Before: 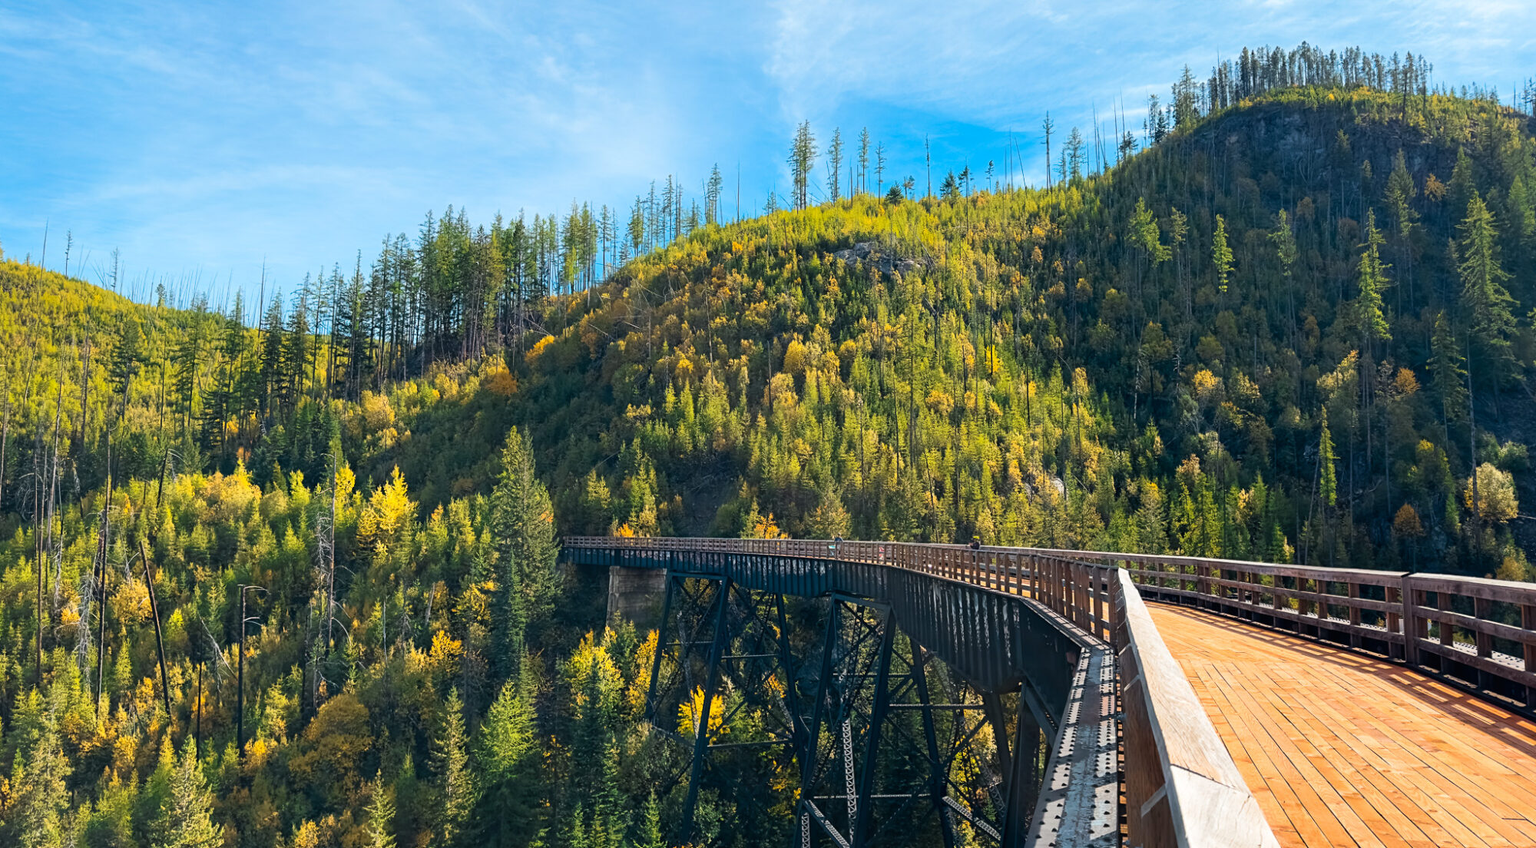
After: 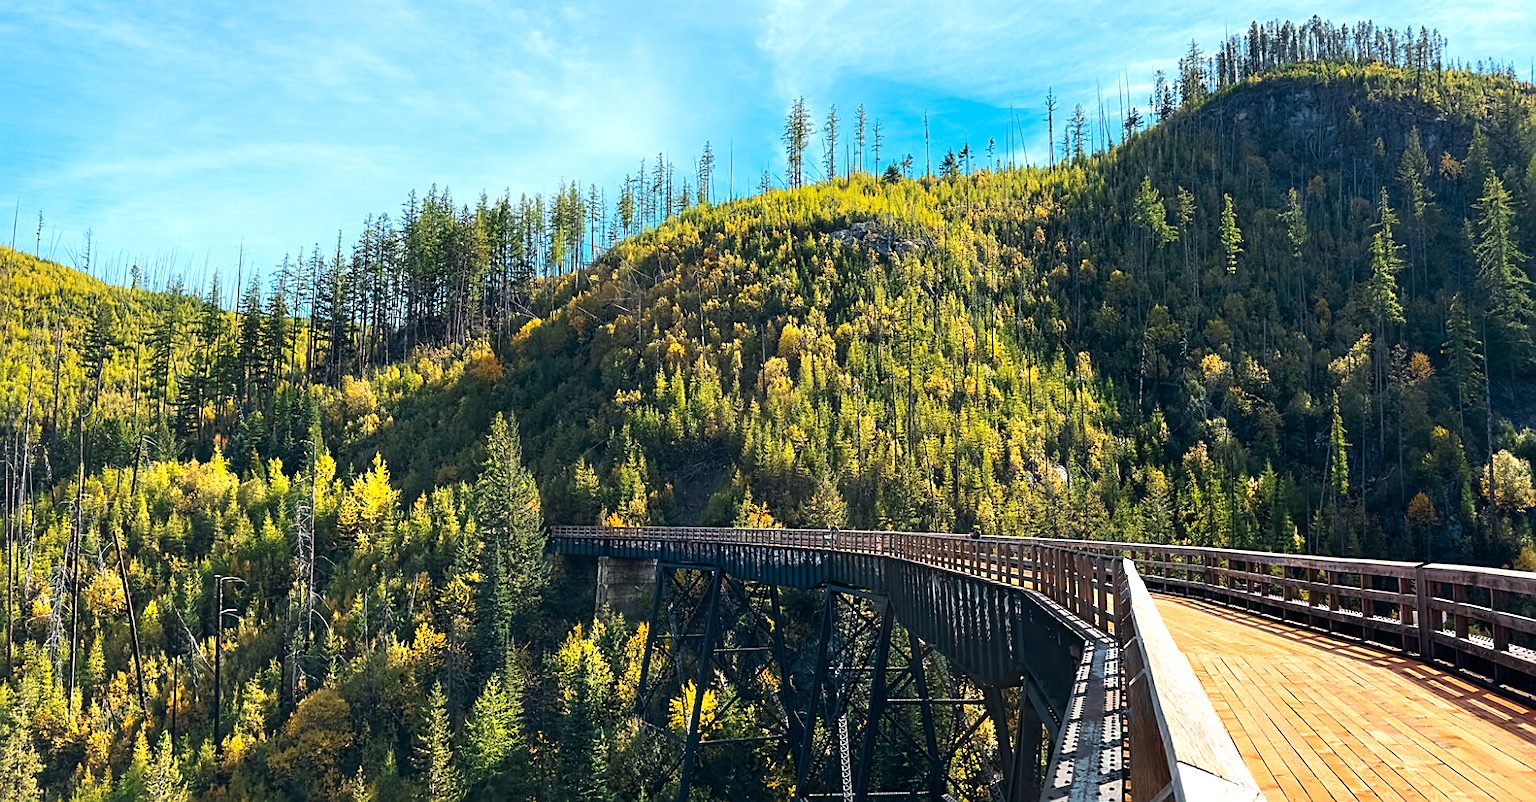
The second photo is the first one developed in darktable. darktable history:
sharpen: on, module defaults
crop: left 1.964%, top 3.251%, right 1.122%, bottom 4.933%
tone equalizer: -8 EV -0.417 EV, -7 EV -0.389 EV, -6 EV -0.333 EV, -5 EV -0.222 EV, -3 EV 0.222 EV, -2 EV 0.333 EV, -1 EV 0.389 EV, +0 EV 0.417 EV, edges refinement/feathering 500, mask exposure compensation -1.57 EV, preserve details no
